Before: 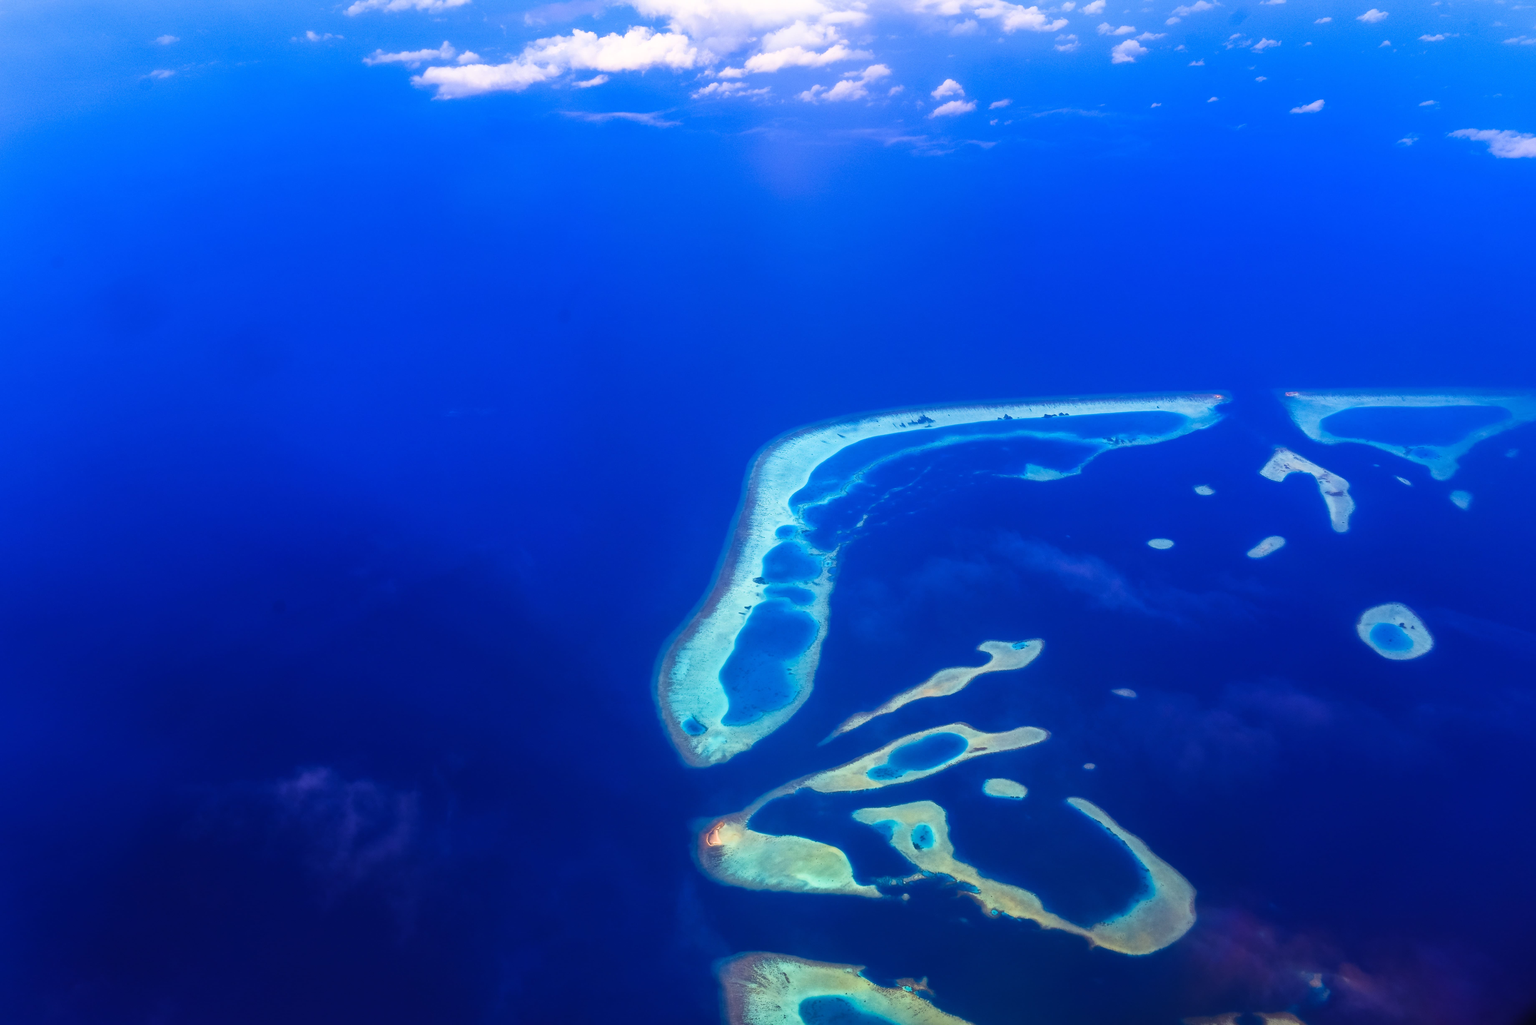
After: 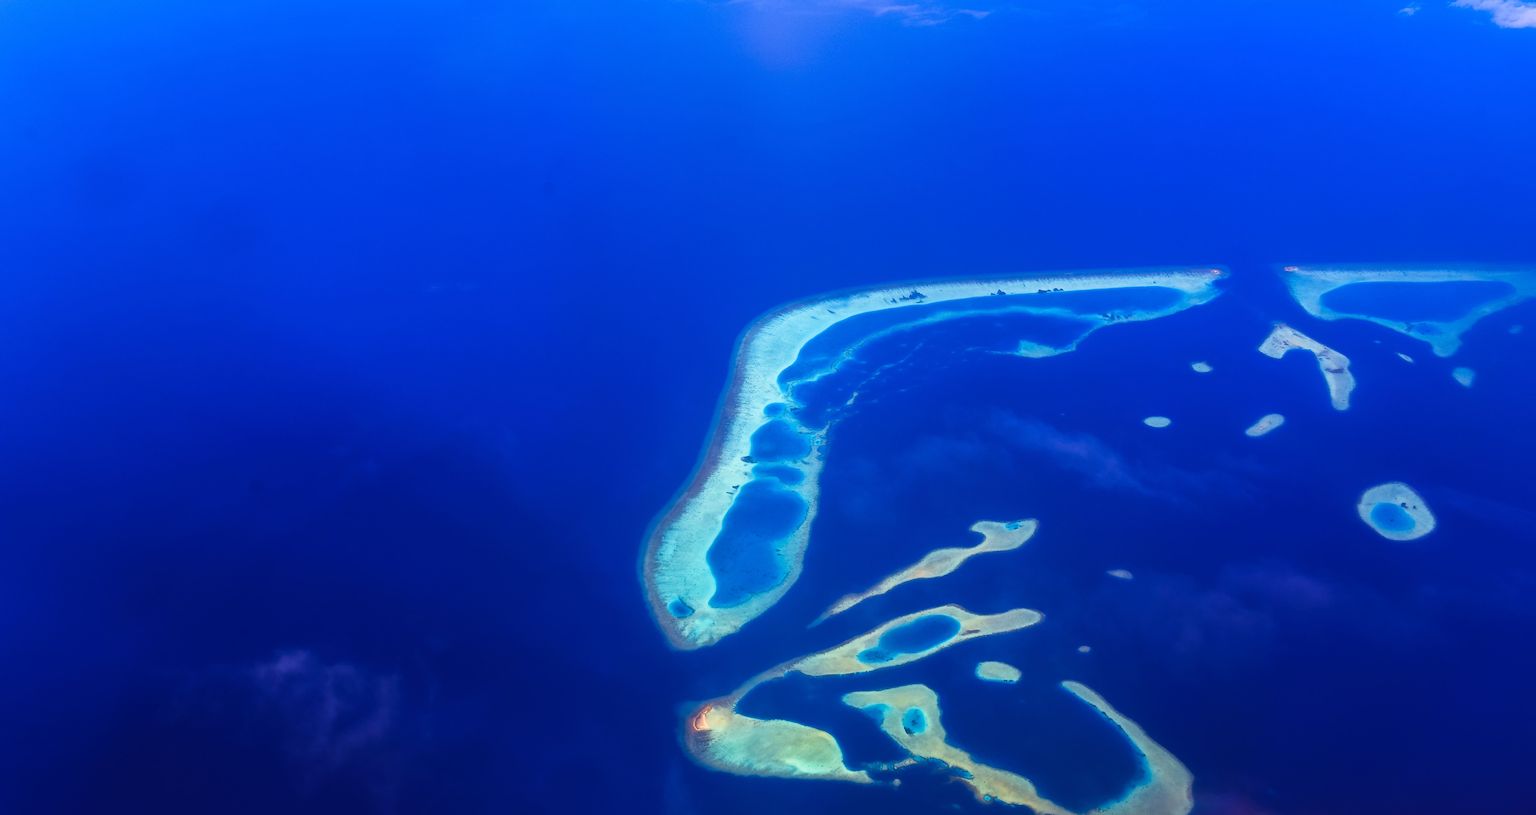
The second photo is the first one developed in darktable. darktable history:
exposure: compensate highlight preservation false
crop and rotate: left 1.814%, top 12.818%, right 0.25%, bottom 9.225%
